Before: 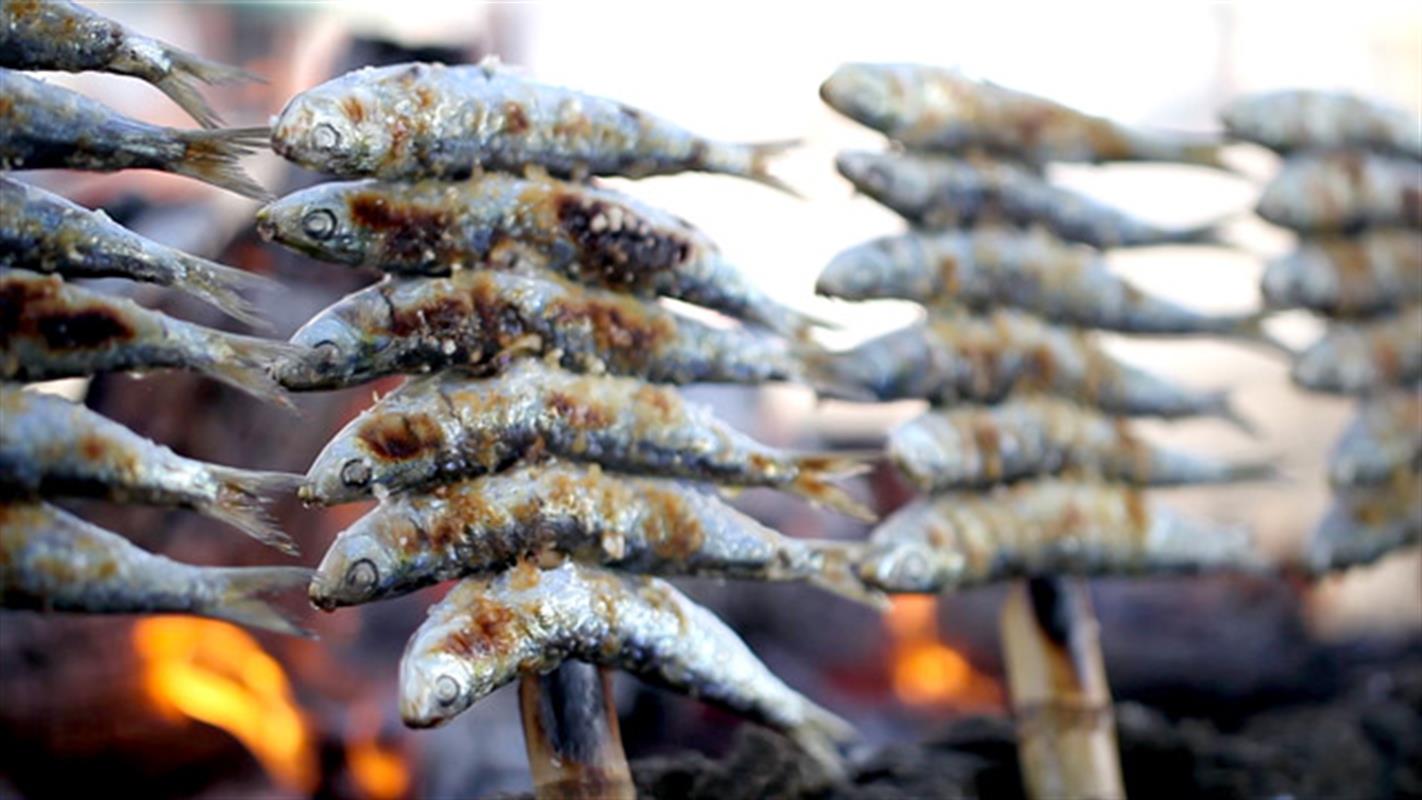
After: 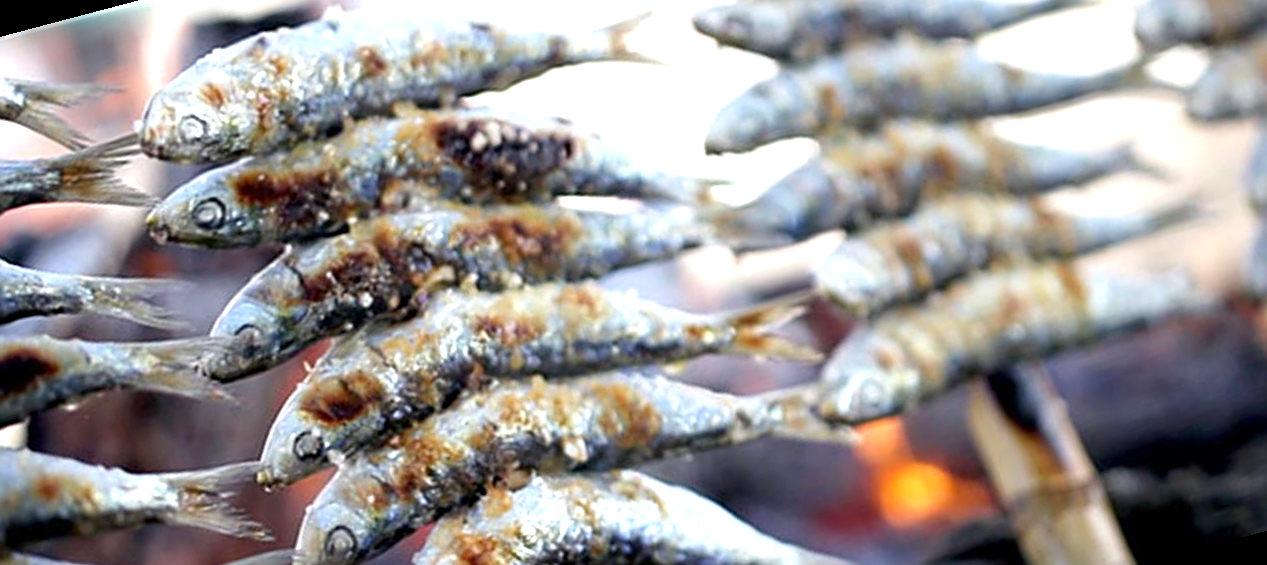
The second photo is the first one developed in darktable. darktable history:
sharpen: on, module defaults
exposure: exposure 0.507 EV, compensate highlight preservation false
rotate and perspective: rotation -14.8°, crop left 0.1, crop right 0.903, crop top 0.25, crop bottom 0.748
